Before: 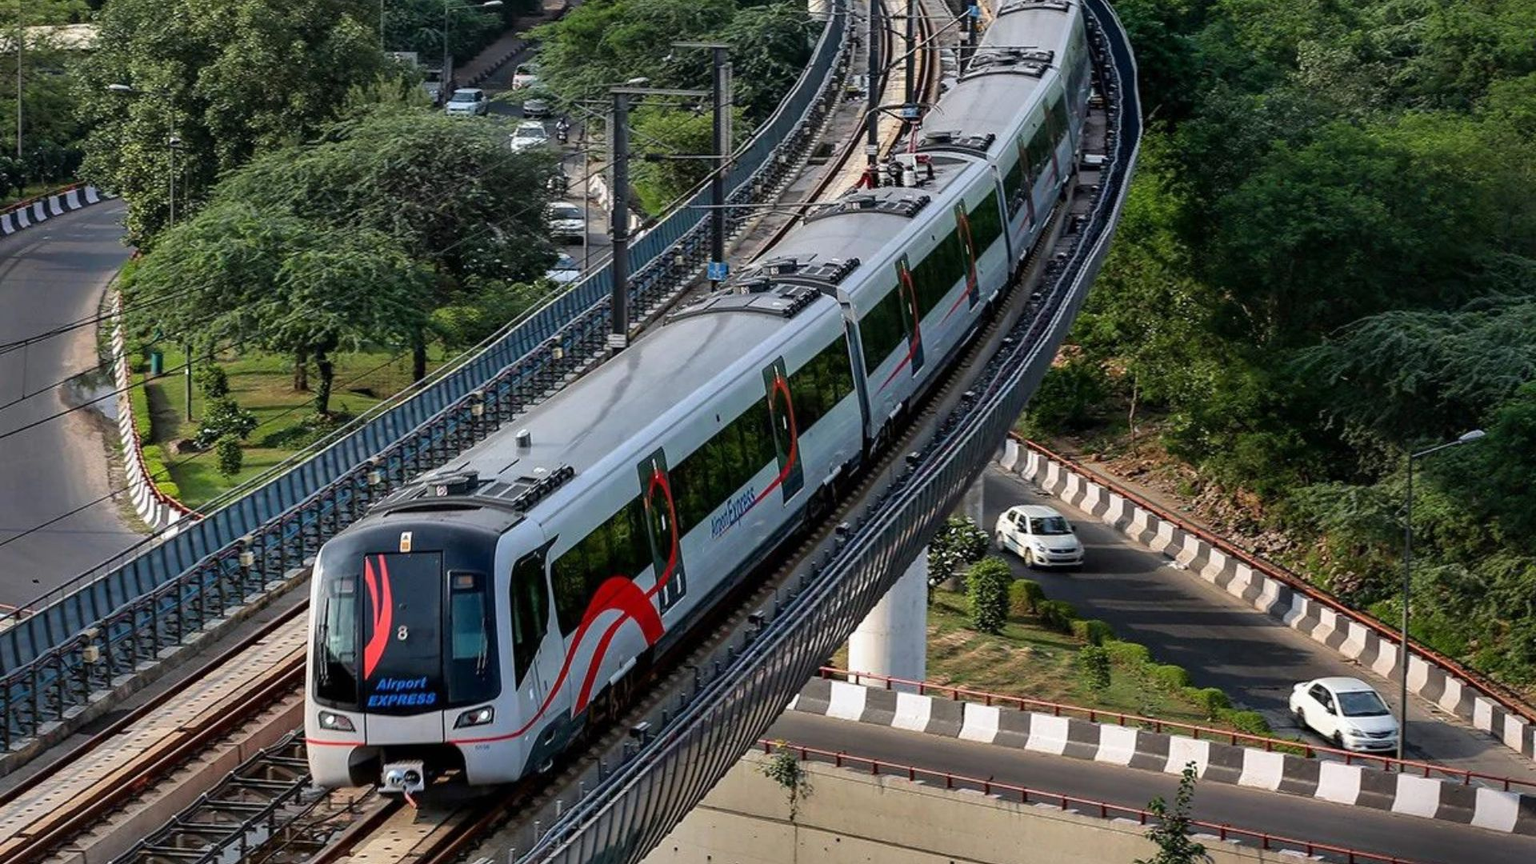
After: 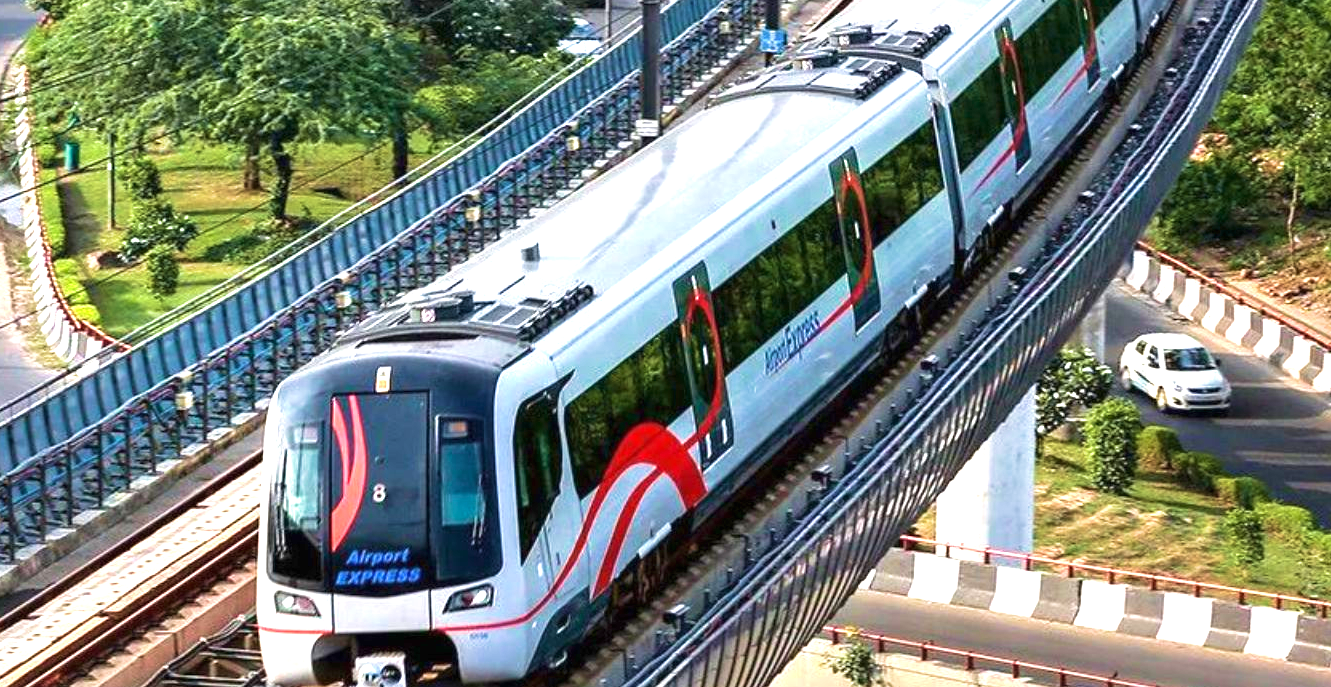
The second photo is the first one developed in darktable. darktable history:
velvia: strength 45%
exposure: black level correction 0, exposure 1.45 EV, compensate exposure bias true, compensate highlight preservation false
crop: left 6.488%, top 27.668%, right 24.183%, bottom 8.656%
